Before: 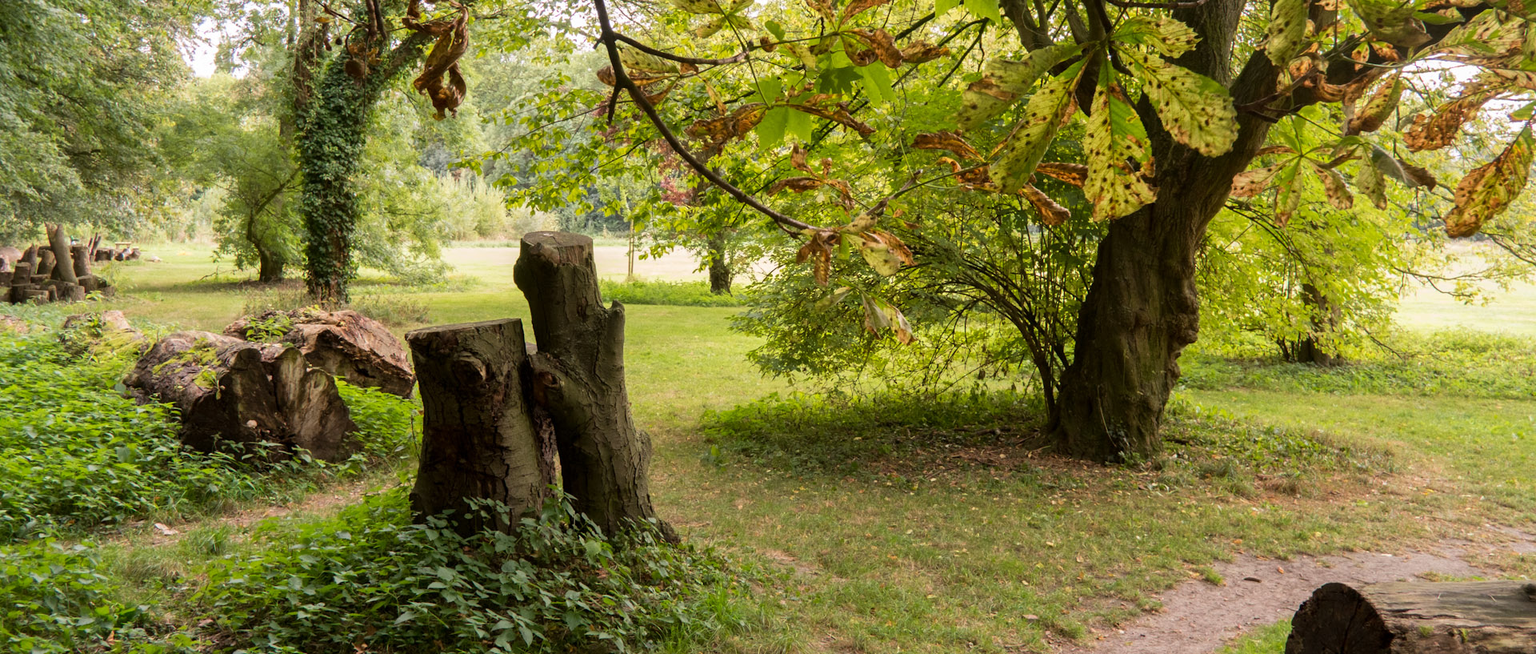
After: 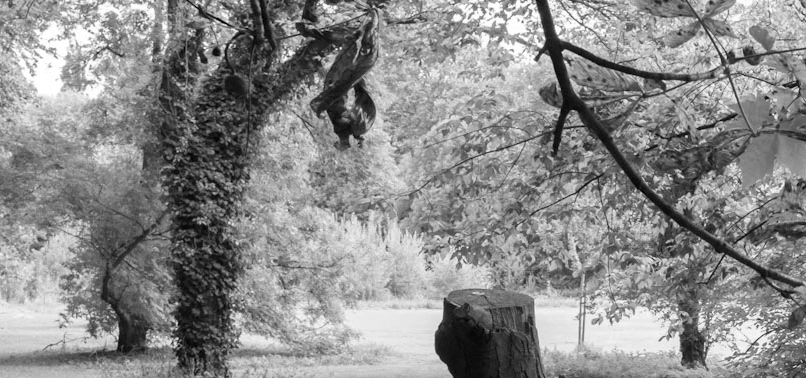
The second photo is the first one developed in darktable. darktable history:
crop and rotate: left 10.817%, top 0.062%, right 47.194%, bottom 53.626%
monochrome: on, module defaults
haze removal: strength 0.29, distance 0.25, compatibility mode true, adaptive false
